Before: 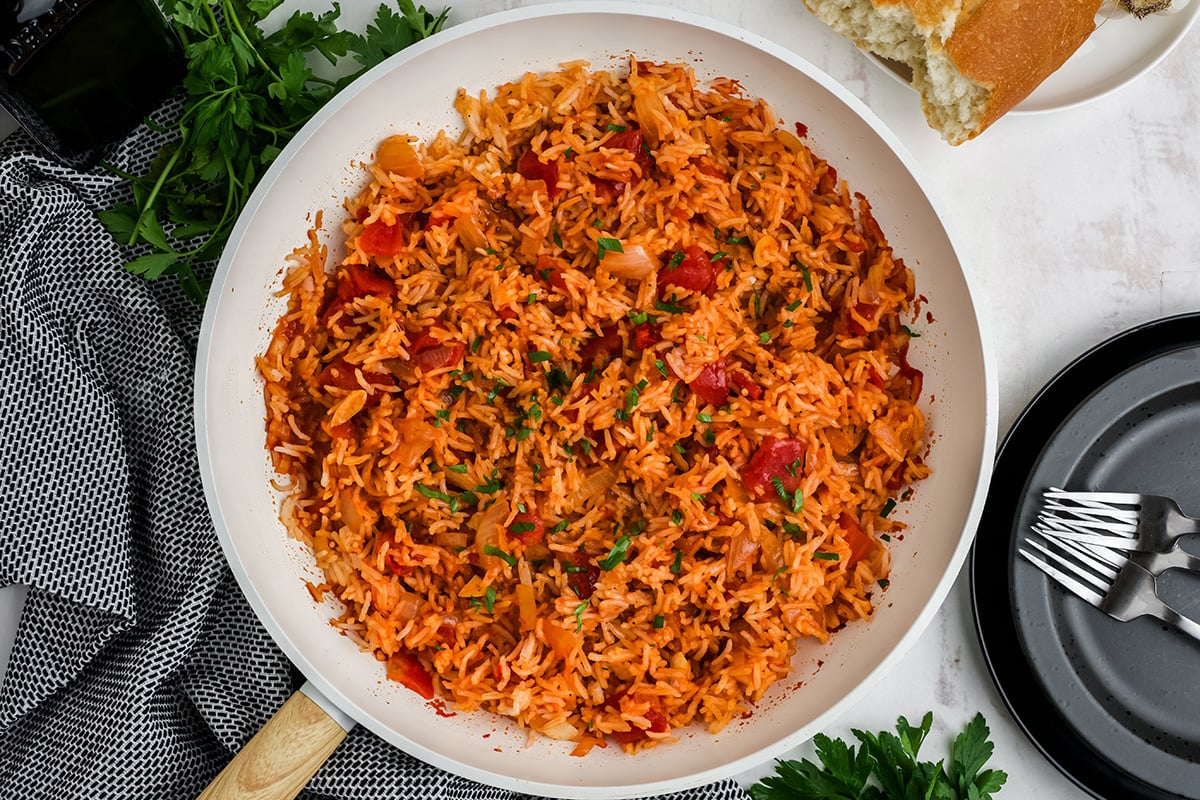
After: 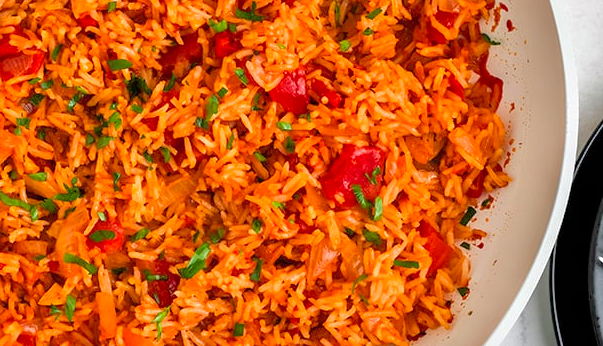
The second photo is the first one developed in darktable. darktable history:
crop: left 35.03%, top 36.625%, right 14.663%, bottom 20.057%
contrast brightness saturation: saturation 0.18
tone equalizer: -7 EV 0.15 EV, -6 EV 0.6 EV, -5 EV 1.15 EV, -4 EV 1.33 EV, -3 EV 1.15 EV, -2 EV 0.6 EV, -1 EV 0.15 EV, mask exposure compensation -0.5 EV
